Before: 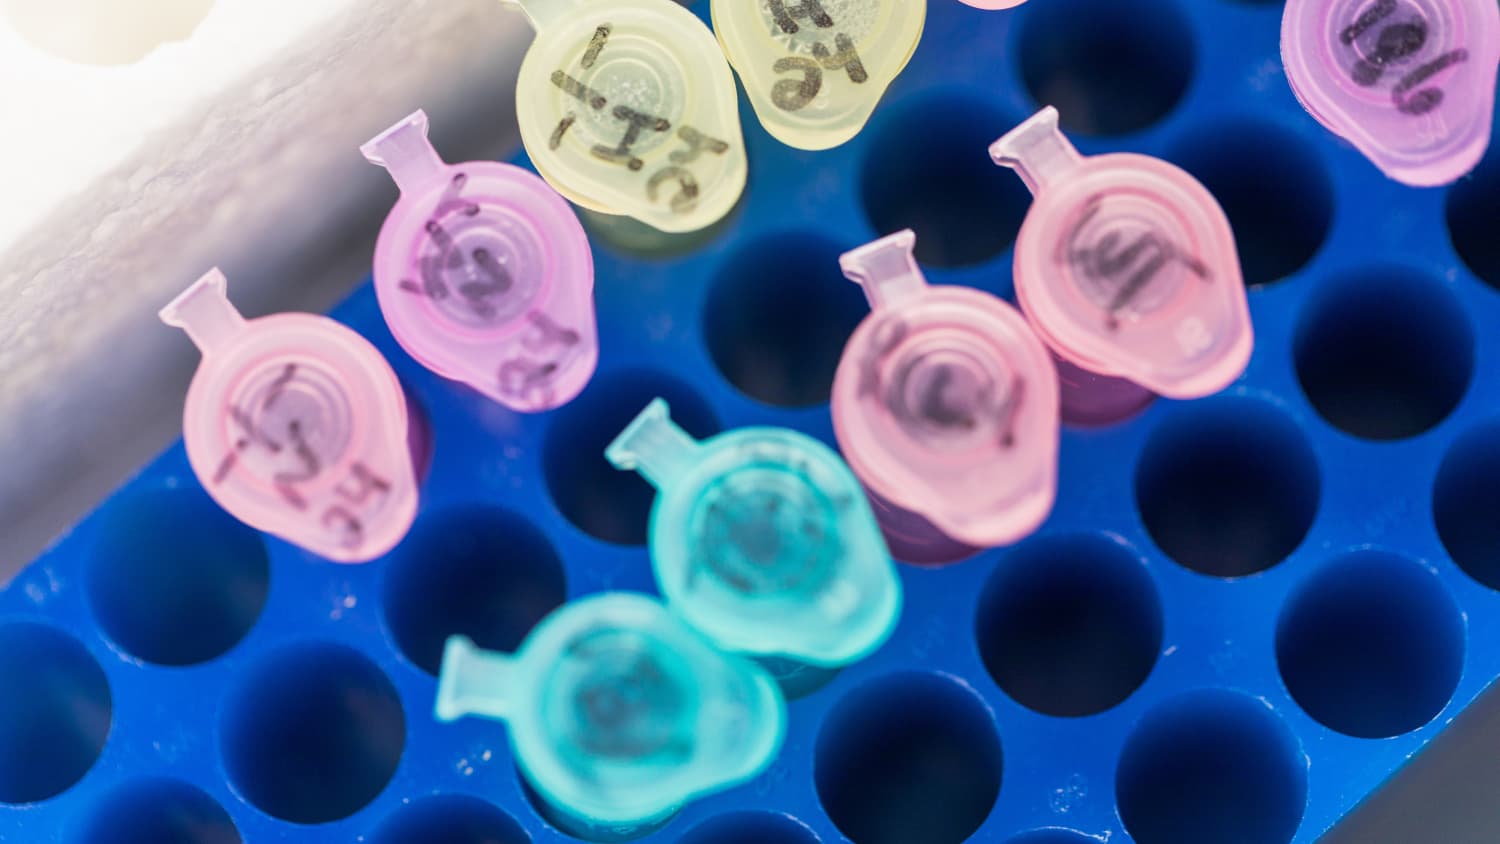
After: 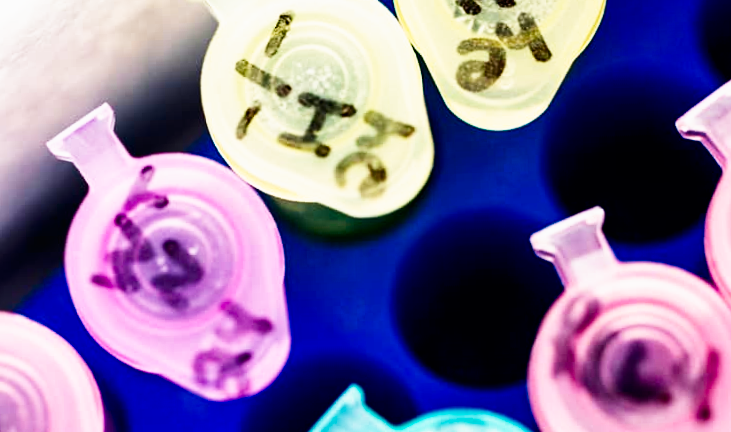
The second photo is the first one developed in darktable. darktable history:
crop: left 19.556%, right 30.401%, bottom 46.458%
sigmoid: contrast 1.93, skew 0.29, preserve hue 0%
contrast brightness saturation: contrast 0.1, brightness -0.26, saturation 0.14
exposure: exposure 0 EV, compensate highlight preservation false
rotate and perspective: rotation -2°, crop left 0.022, crop right 0.978, crop top 0.049, crop bottom 0.951
tone curve: curves: ch0 [(0, 0) (0.003, 0) (0.011, 0.001) (0.025, 0.003) (0.044, 0.004) (0.069, 0.007) (0.1, 0.01) (0.136, 0.033) (0.177, 0.082) (0.224, 0.141) (0.277, 0.208) (0.335, 0.282) (0.399, 0.363) (0.468, 0.451) (0.543, 0.545) (0.623, 0.647) (0.709, 0.756) (0.801, 0.87) (0.898, 0.972) (1, 1)], preserve colors none
